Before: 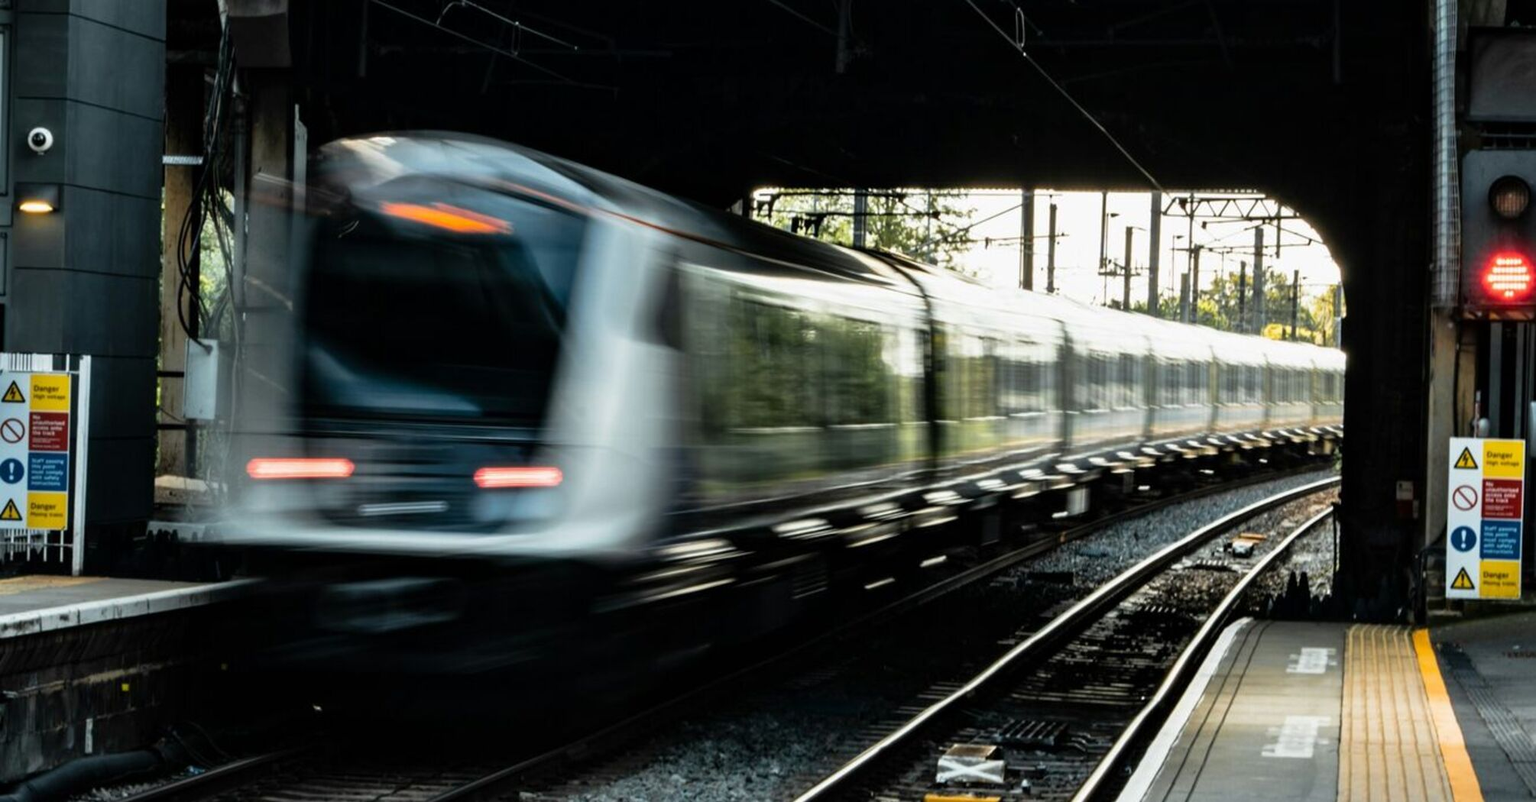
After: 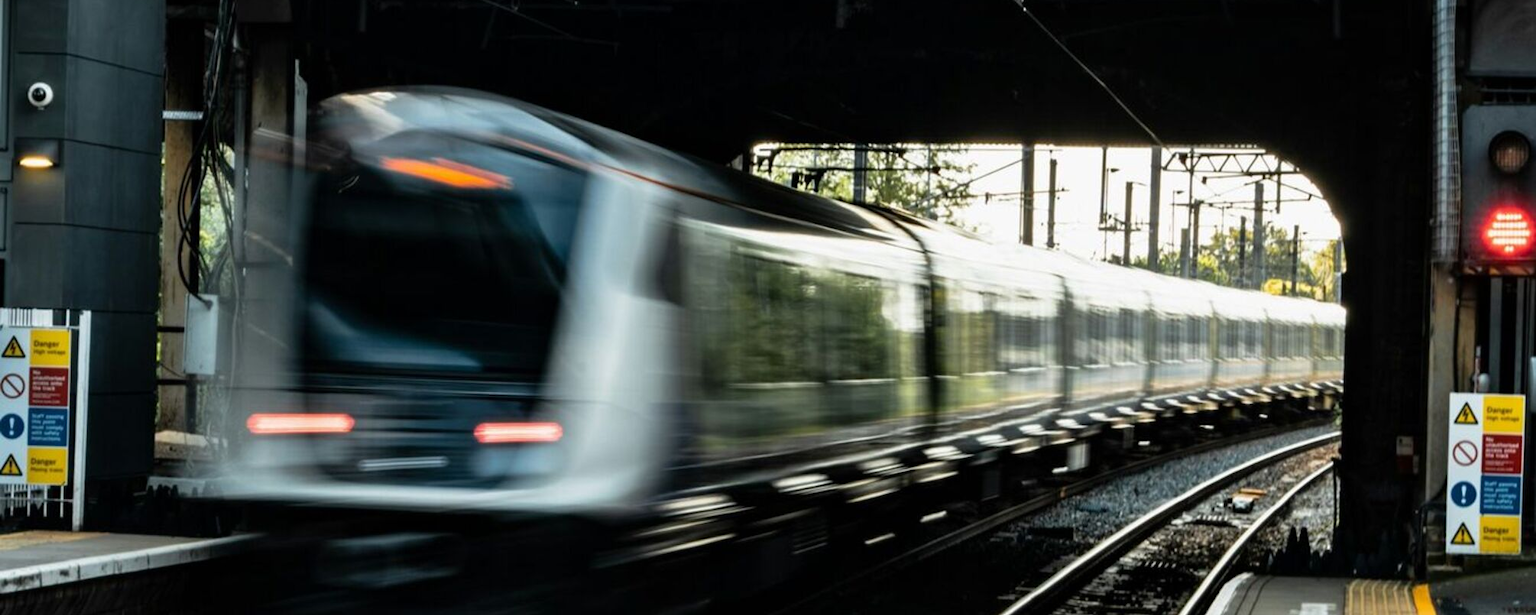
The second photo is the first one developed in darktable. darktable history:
crop: top 5.658%, bottom 17.622%
